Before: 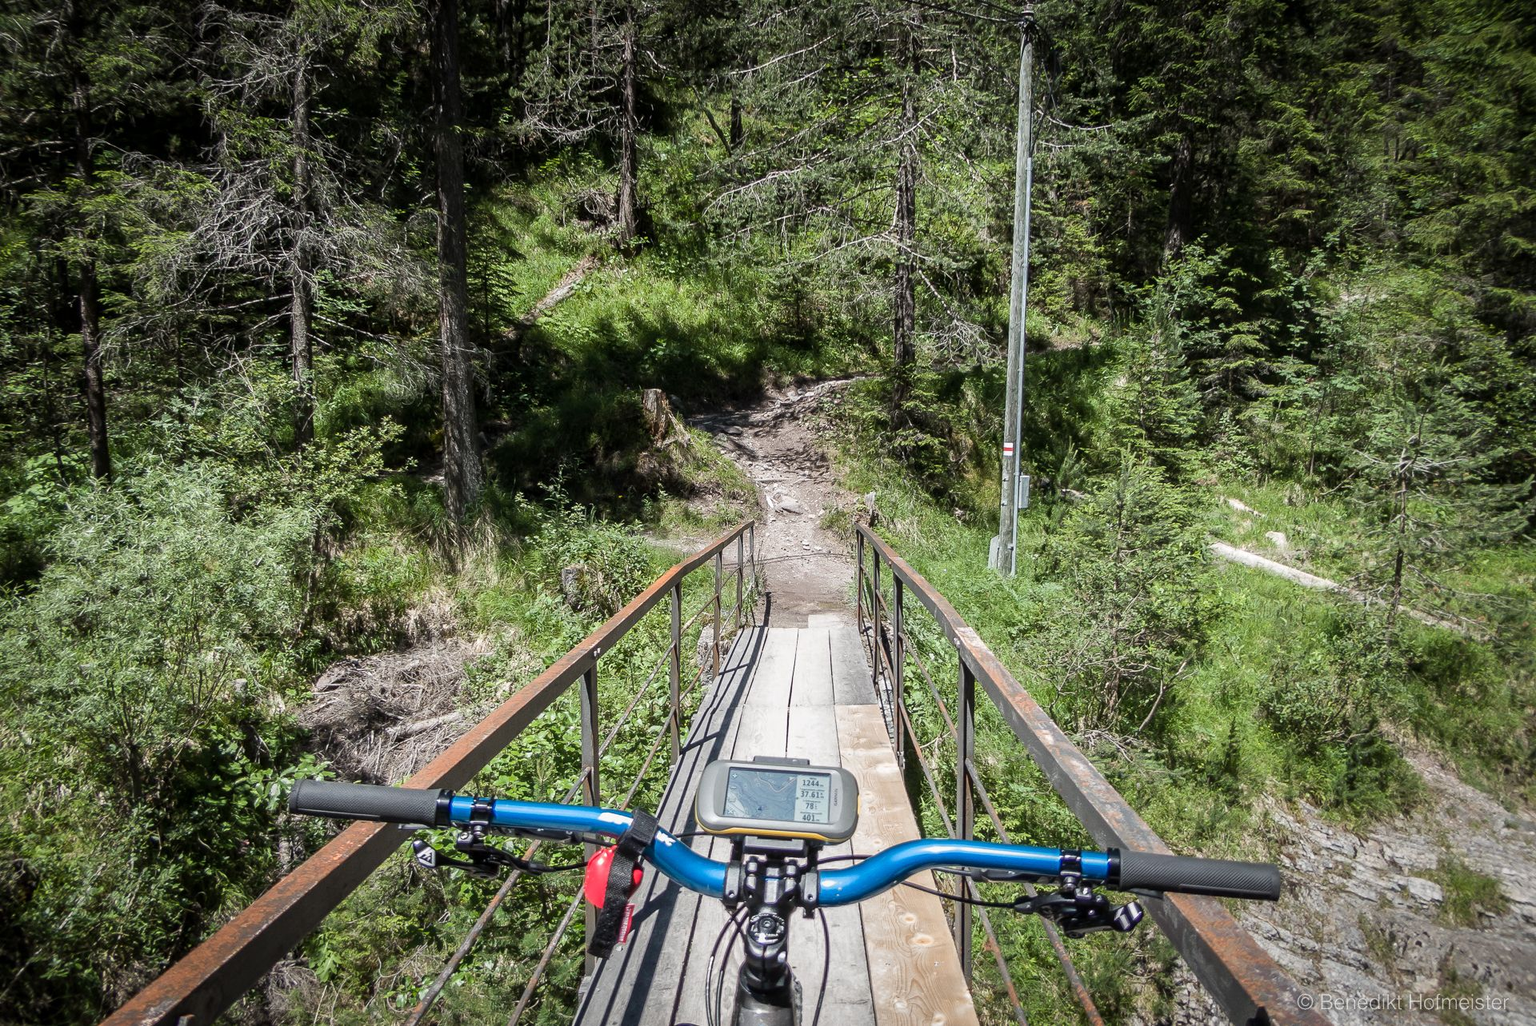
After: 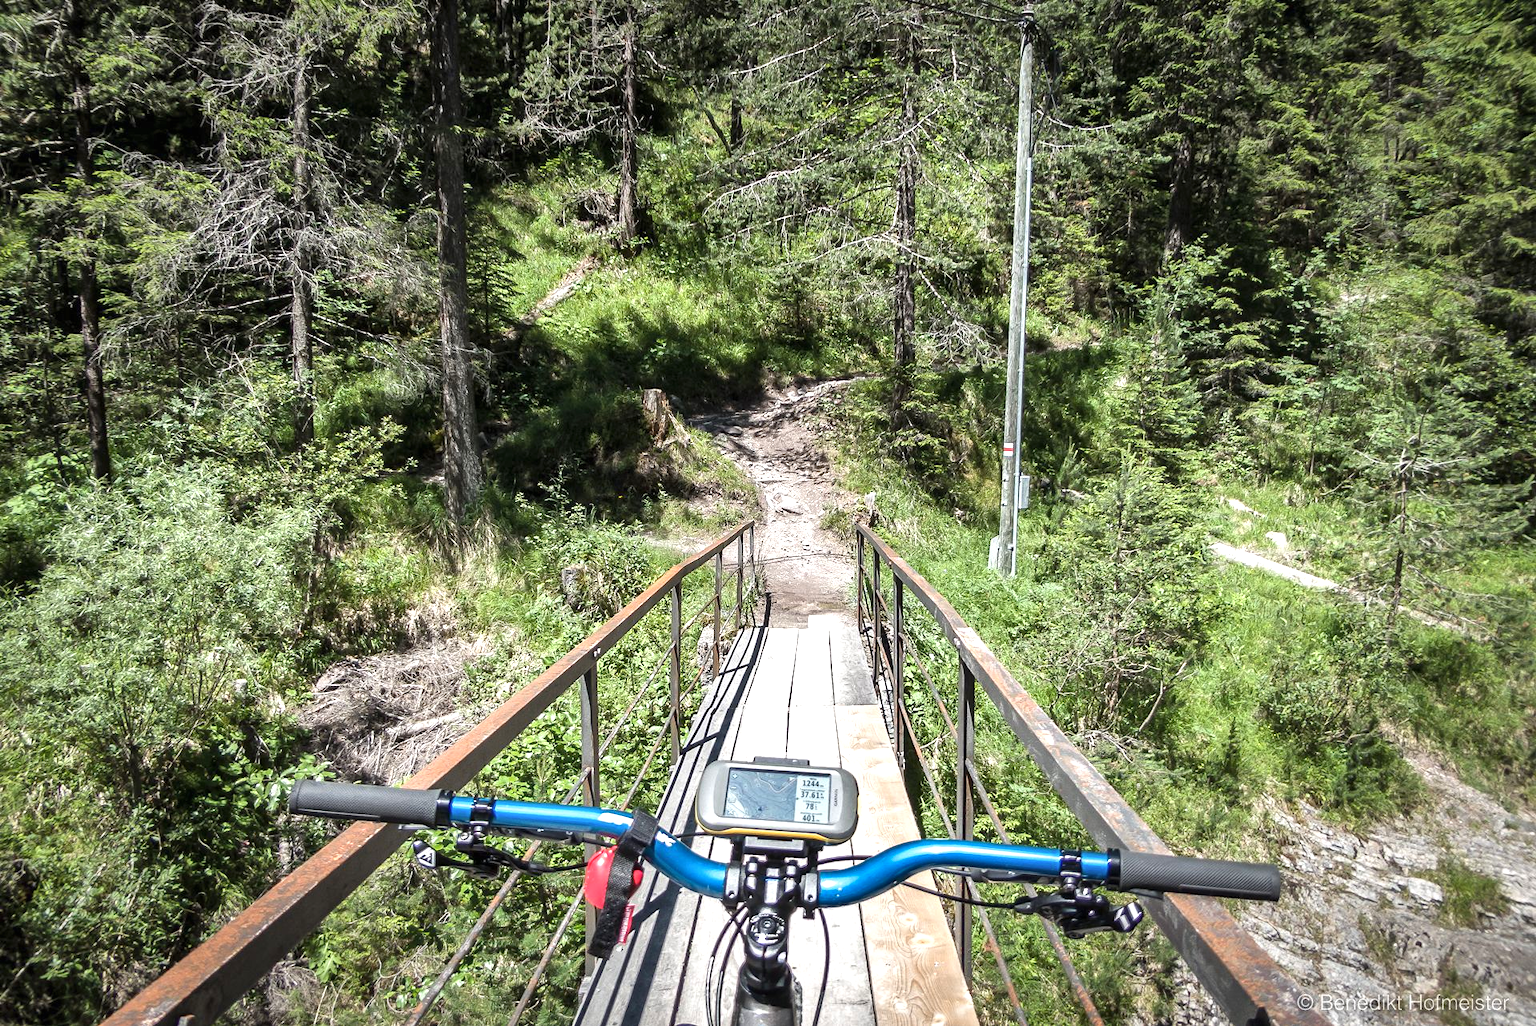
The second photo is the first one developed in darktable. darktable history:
contrast brightness saturation: saturation -0.05
shadows and highlights: shadows 60, soften with gaussian
exposure: black level correction 0, exposure 0.7 EV, compensate highlight preservation false
